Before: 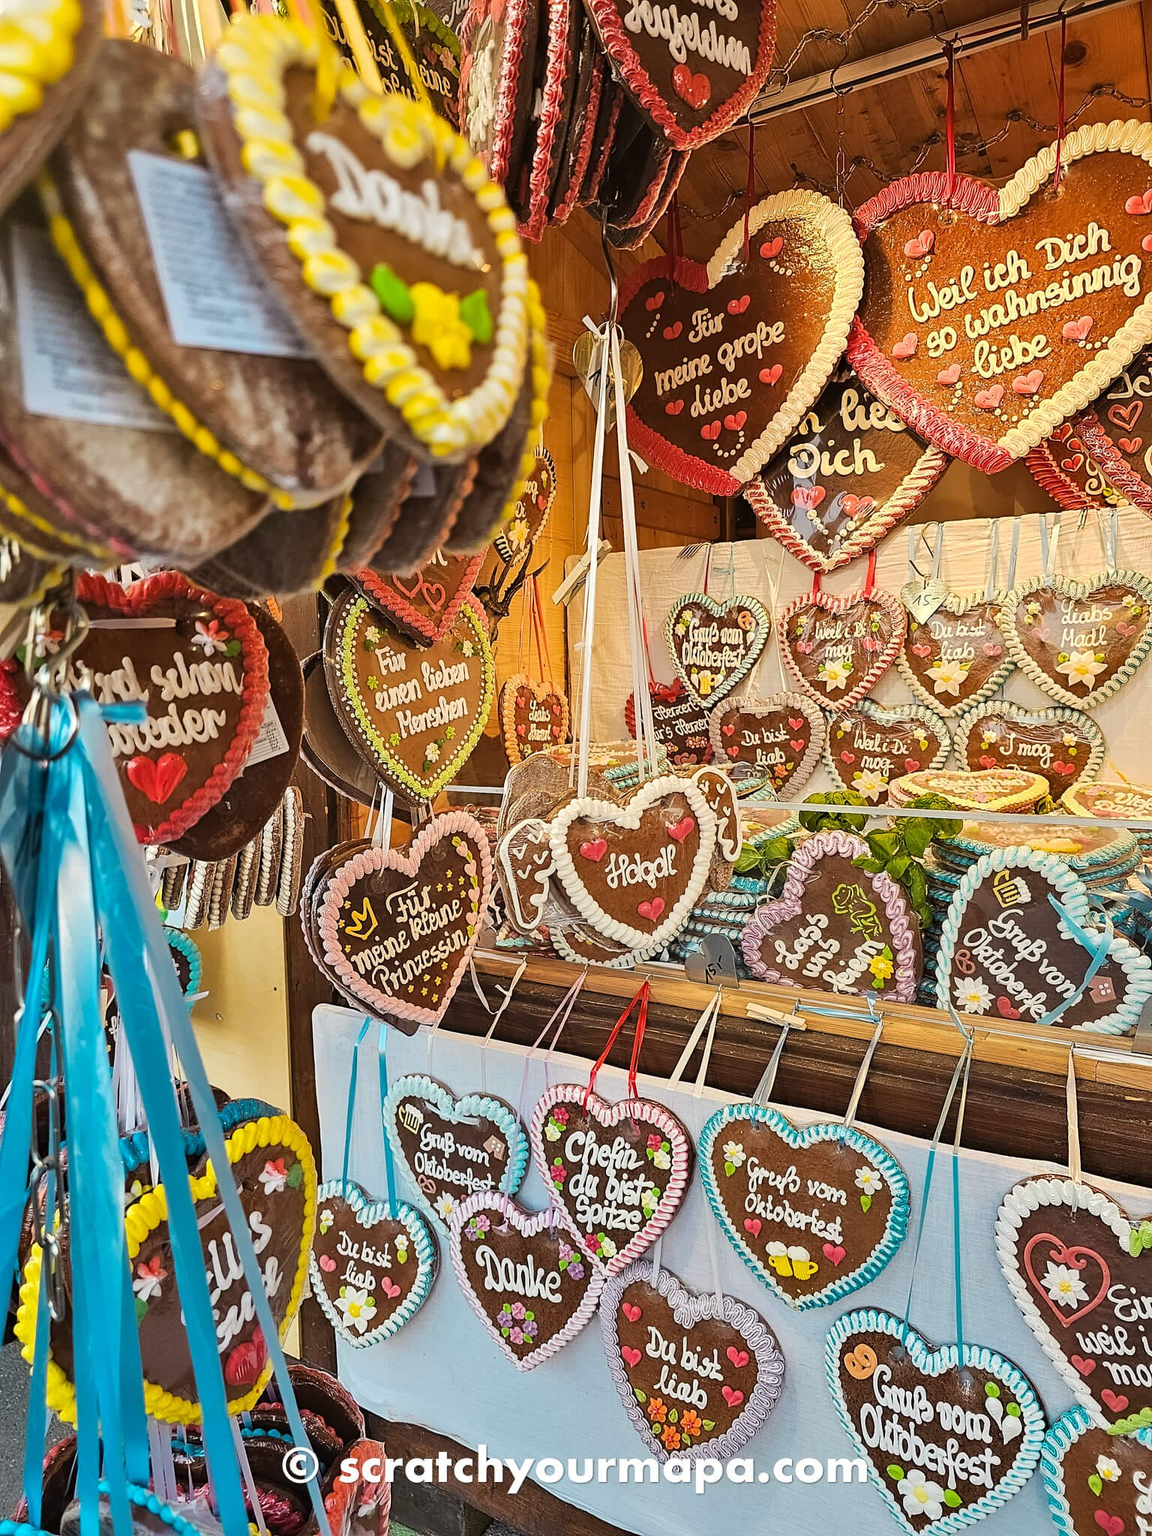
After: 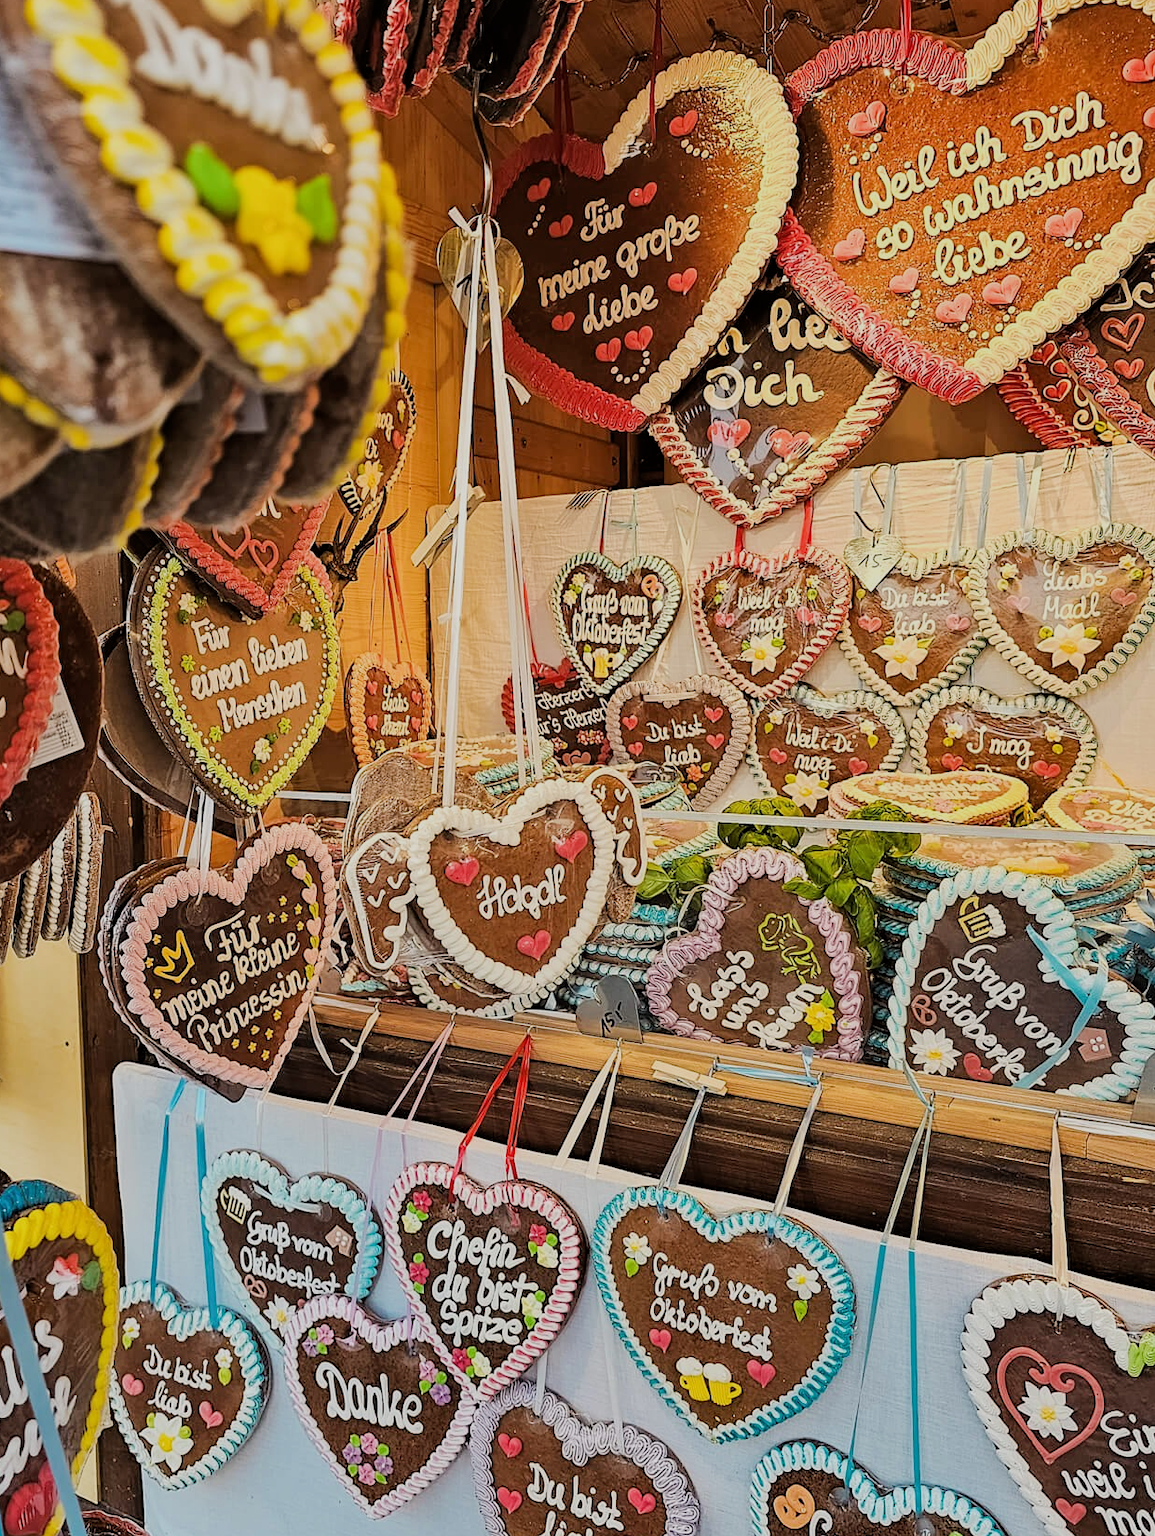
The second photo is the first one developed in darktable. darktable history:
filmic rgb: black relative exposure -7.65 EV, white relative exposure 4.56 EV, hardness 3.61, contrast 1.055
crop: left 19.212%, top 9.689%, right 0%, bottom 9.777%
local contrast: mode bilateral grid, contrast 9, coarseness 25, detail 115%, midtone range 0.2
